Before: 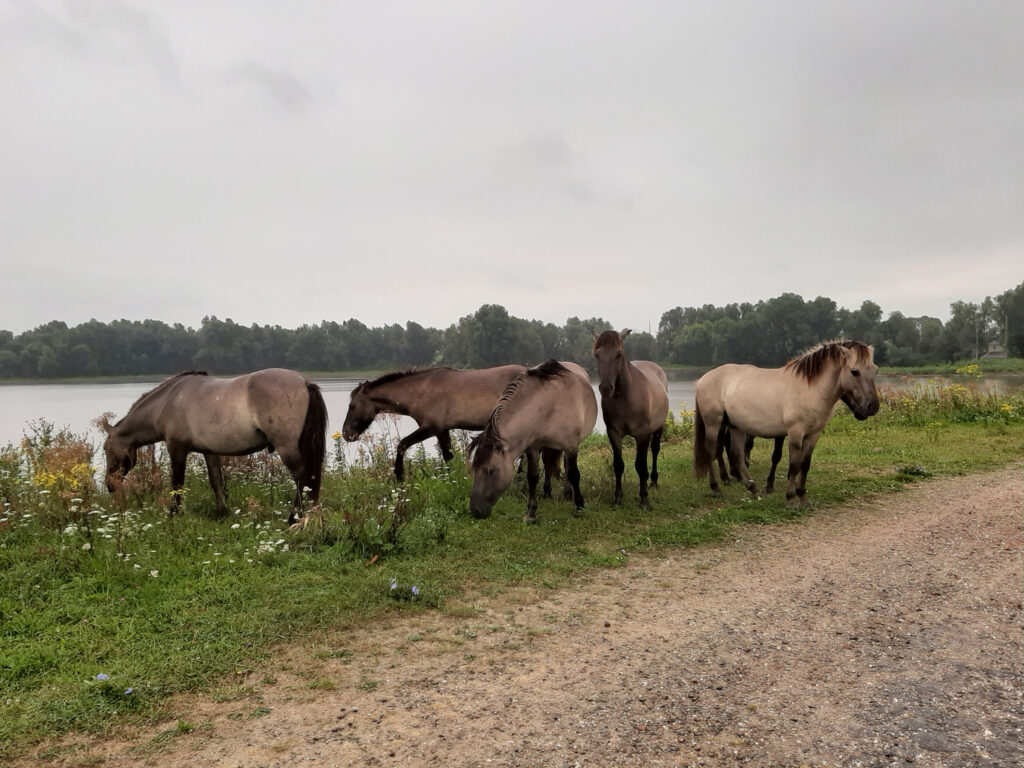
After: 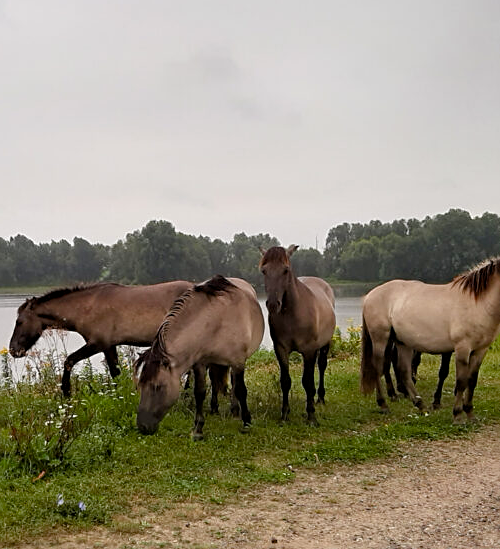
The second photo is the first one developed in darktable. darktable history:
crop: left 32.544%, top 10.941%, right 18.57%, bottom 17.54%
sharpen: on, module defaults
color balance rgb: highlights gain › chroma 0.102%, highlights gain › hue 330.97°, perceptual saturation grading › global saturation 20%, perceptual saturation grading › highlights -25.791%, perceptual saturation grading › shadows 25.392%
